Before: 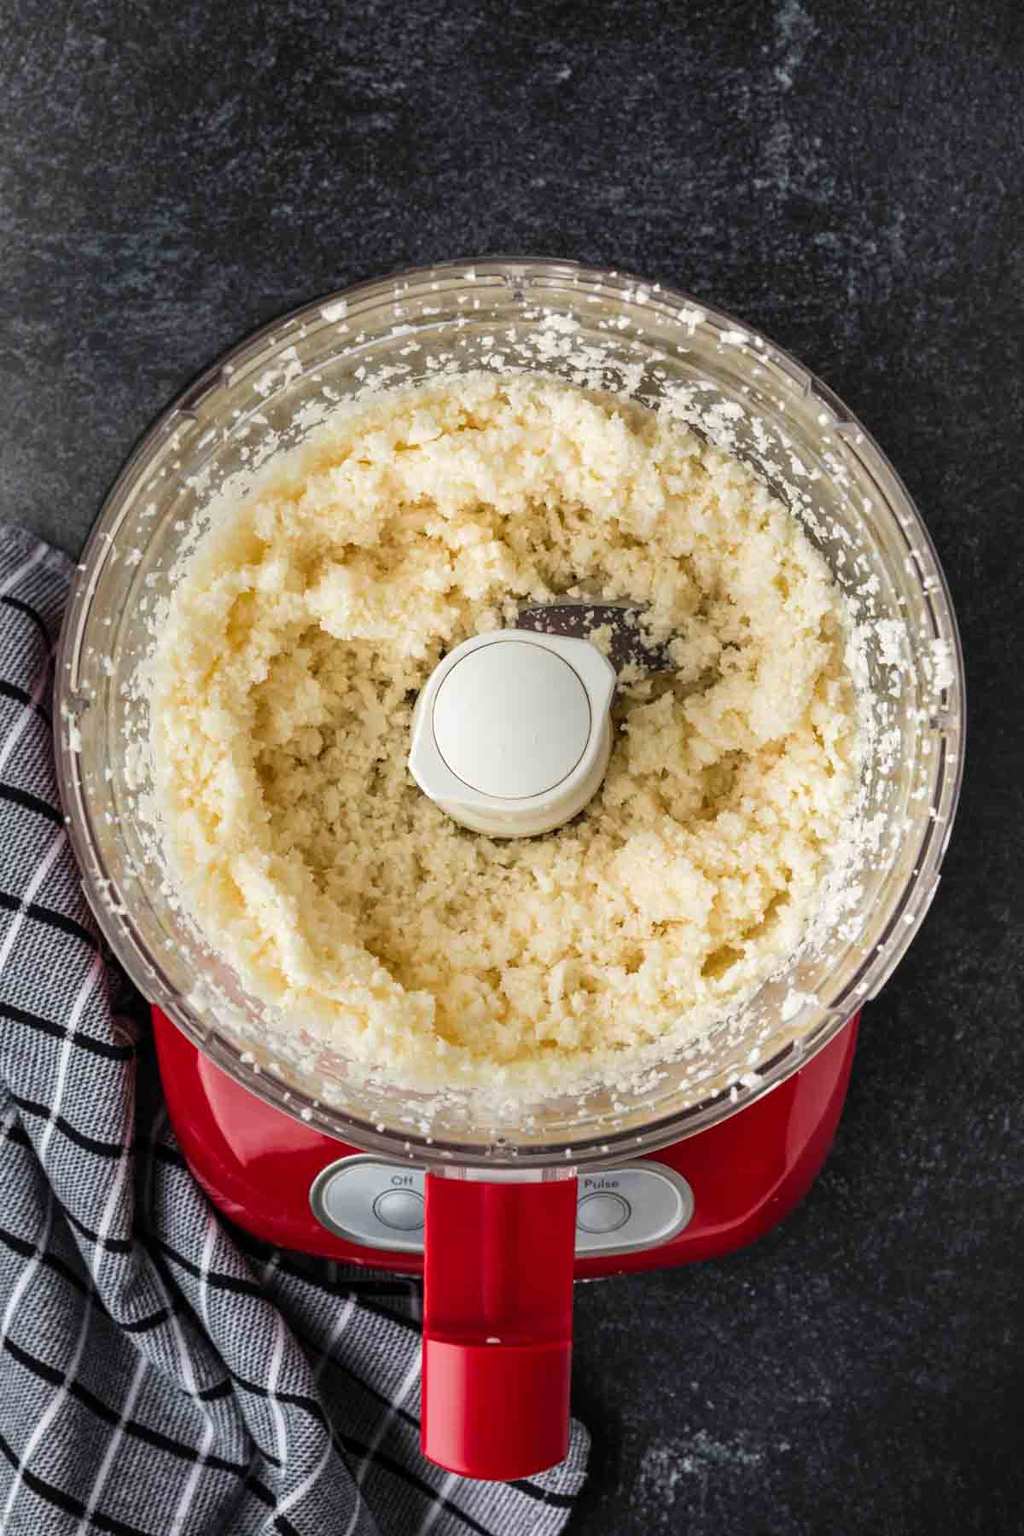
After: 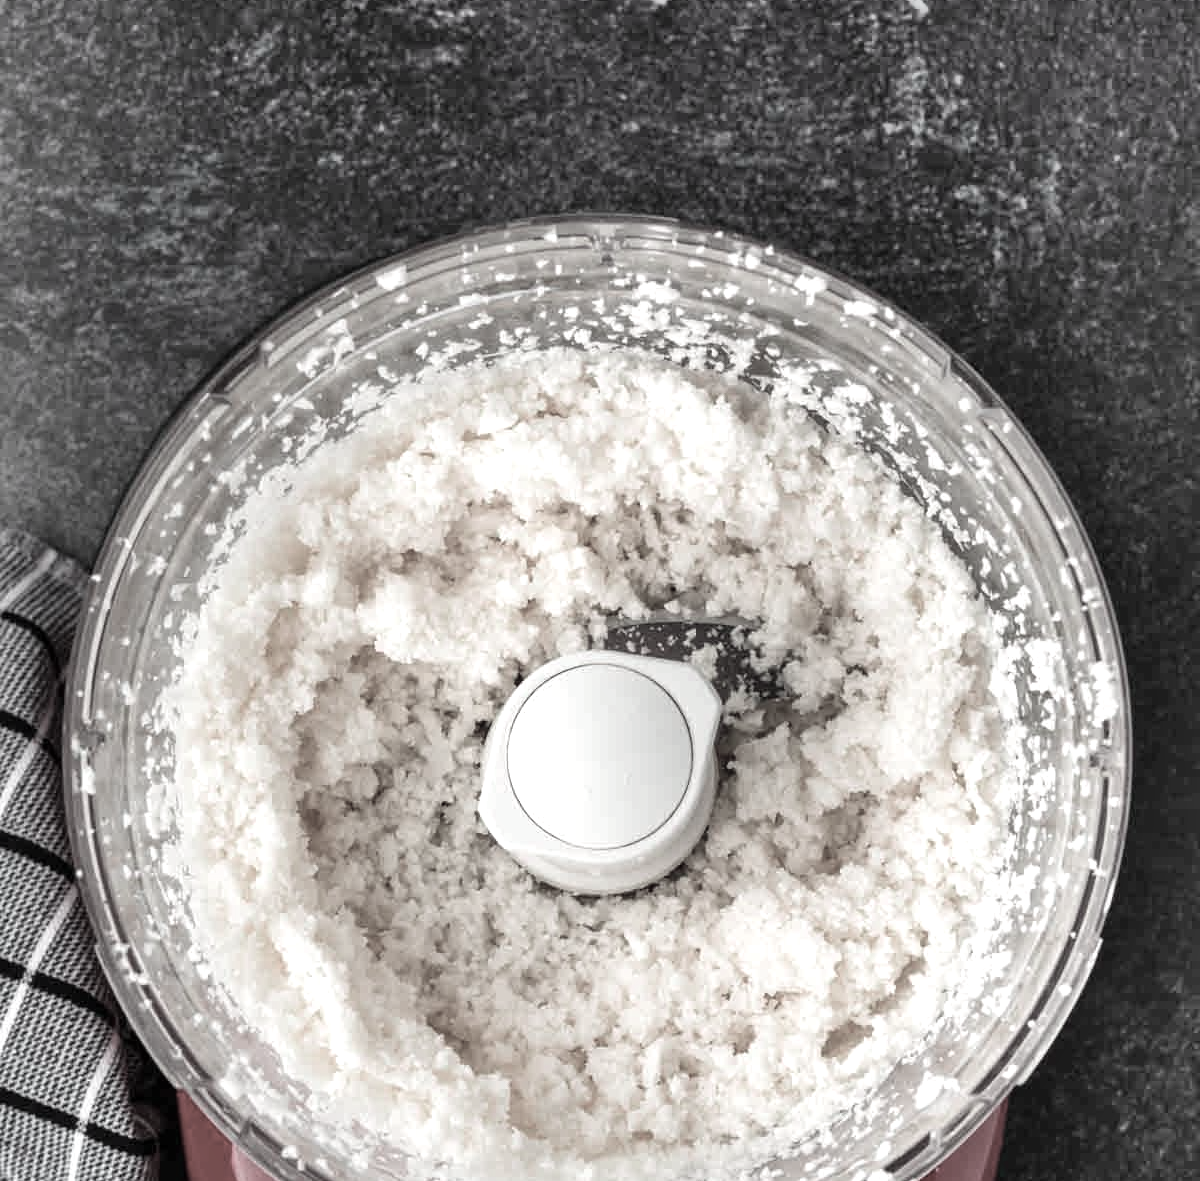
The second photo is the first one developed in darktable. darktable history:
color contrast: green-magenta contrast 0.3, blue-yellow contrast 0.15
crop and rotate: top 4.848%, bottom 29.503%
shadows and highlights: radius 110.86, shadows 51.09, white point adjustment 9.16, highlights -4.17, highlights color adjustment 32.2%, soften with gaussian
tone equalizer: on, module defaults
